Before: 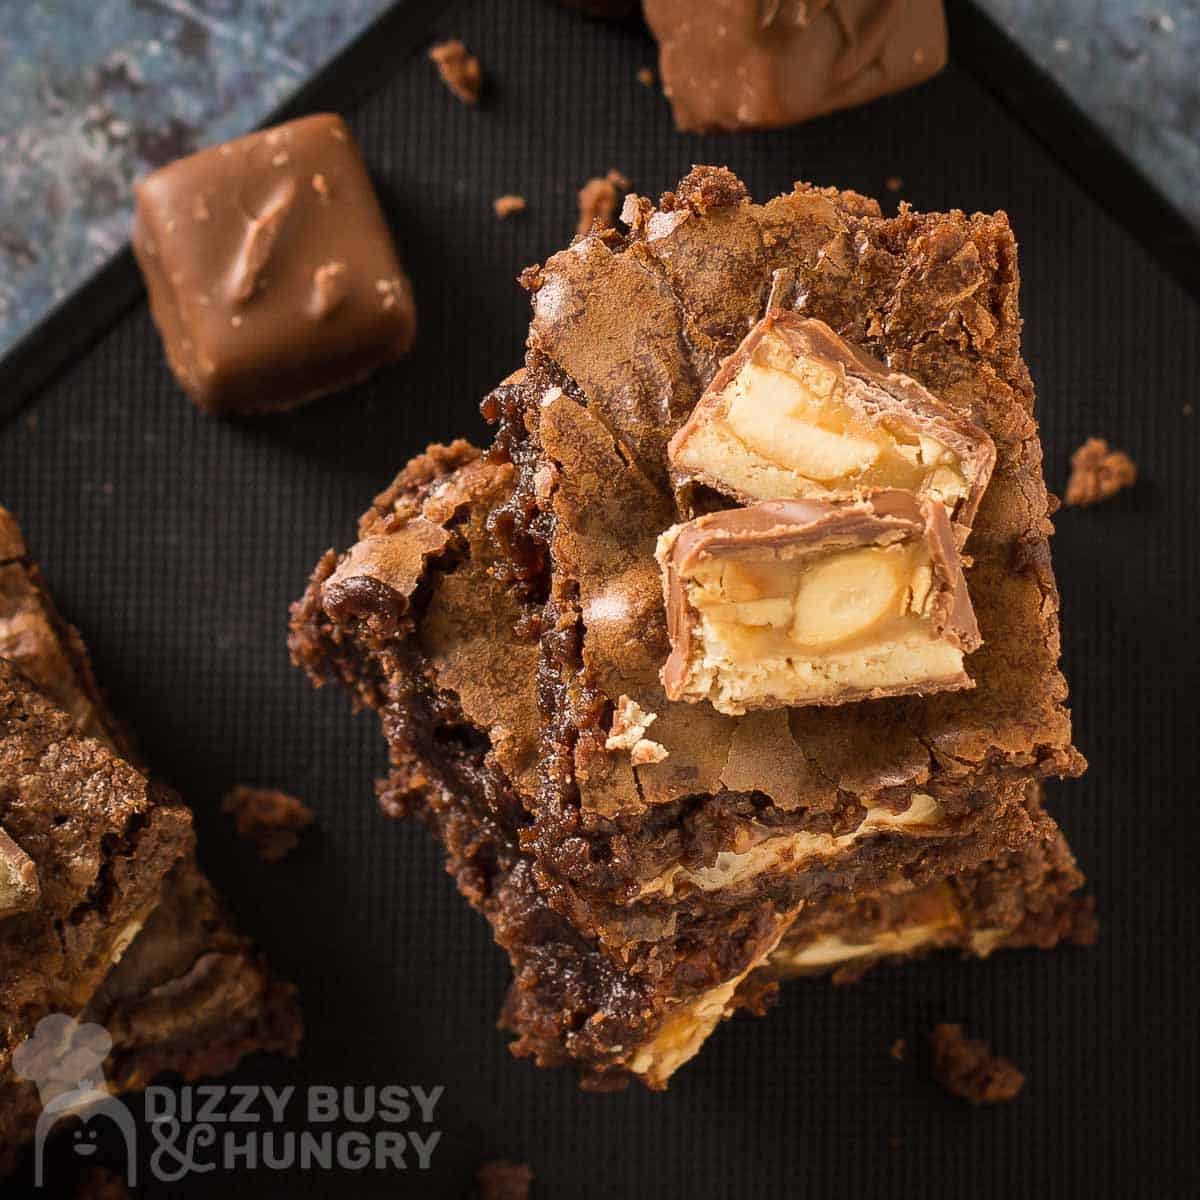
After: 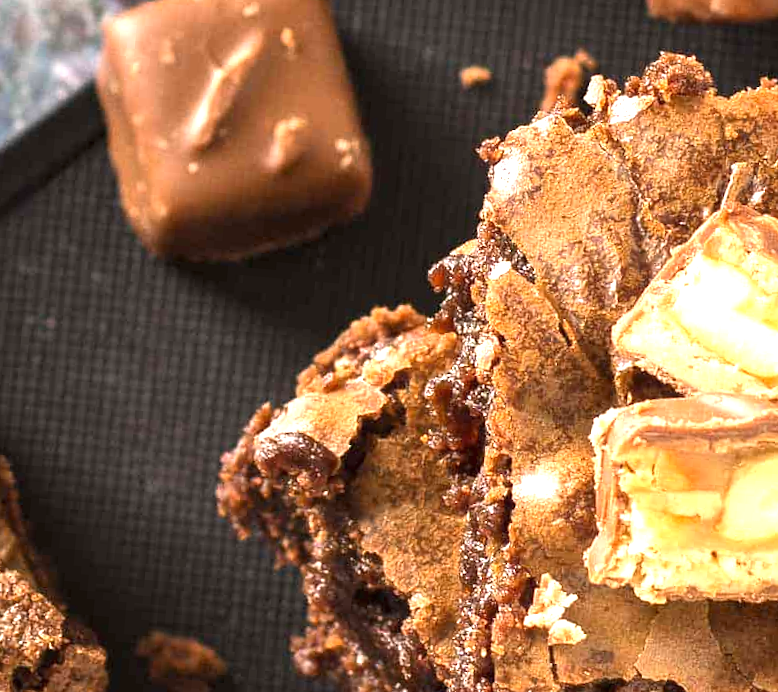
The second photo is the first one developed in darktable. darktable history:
color zones: curves: ch0 [(0, 0.5) (0.143, 0.5) (0.286, 0.5) (0.429, 0.5) (0.571, 0.5) (0.714, 0.476) (0.857, 0.5) (1, 0.5)]; ch2 [(0, 0.5) (0.143, 0.5) (0.286, 0.5) (0.429, 0.5) (0.571, 0.5) (0.714, 0.487) (0.857, 0.5) (1, 0.5)]
exposure: black level correction 0, exposure 1.2 EV, compensate exposure bias true, compensate highlight preservation false
crop and rotate: angle -4.99°, left 2.122%, top 6.945%, right 27.566%, bottom 30.519%
